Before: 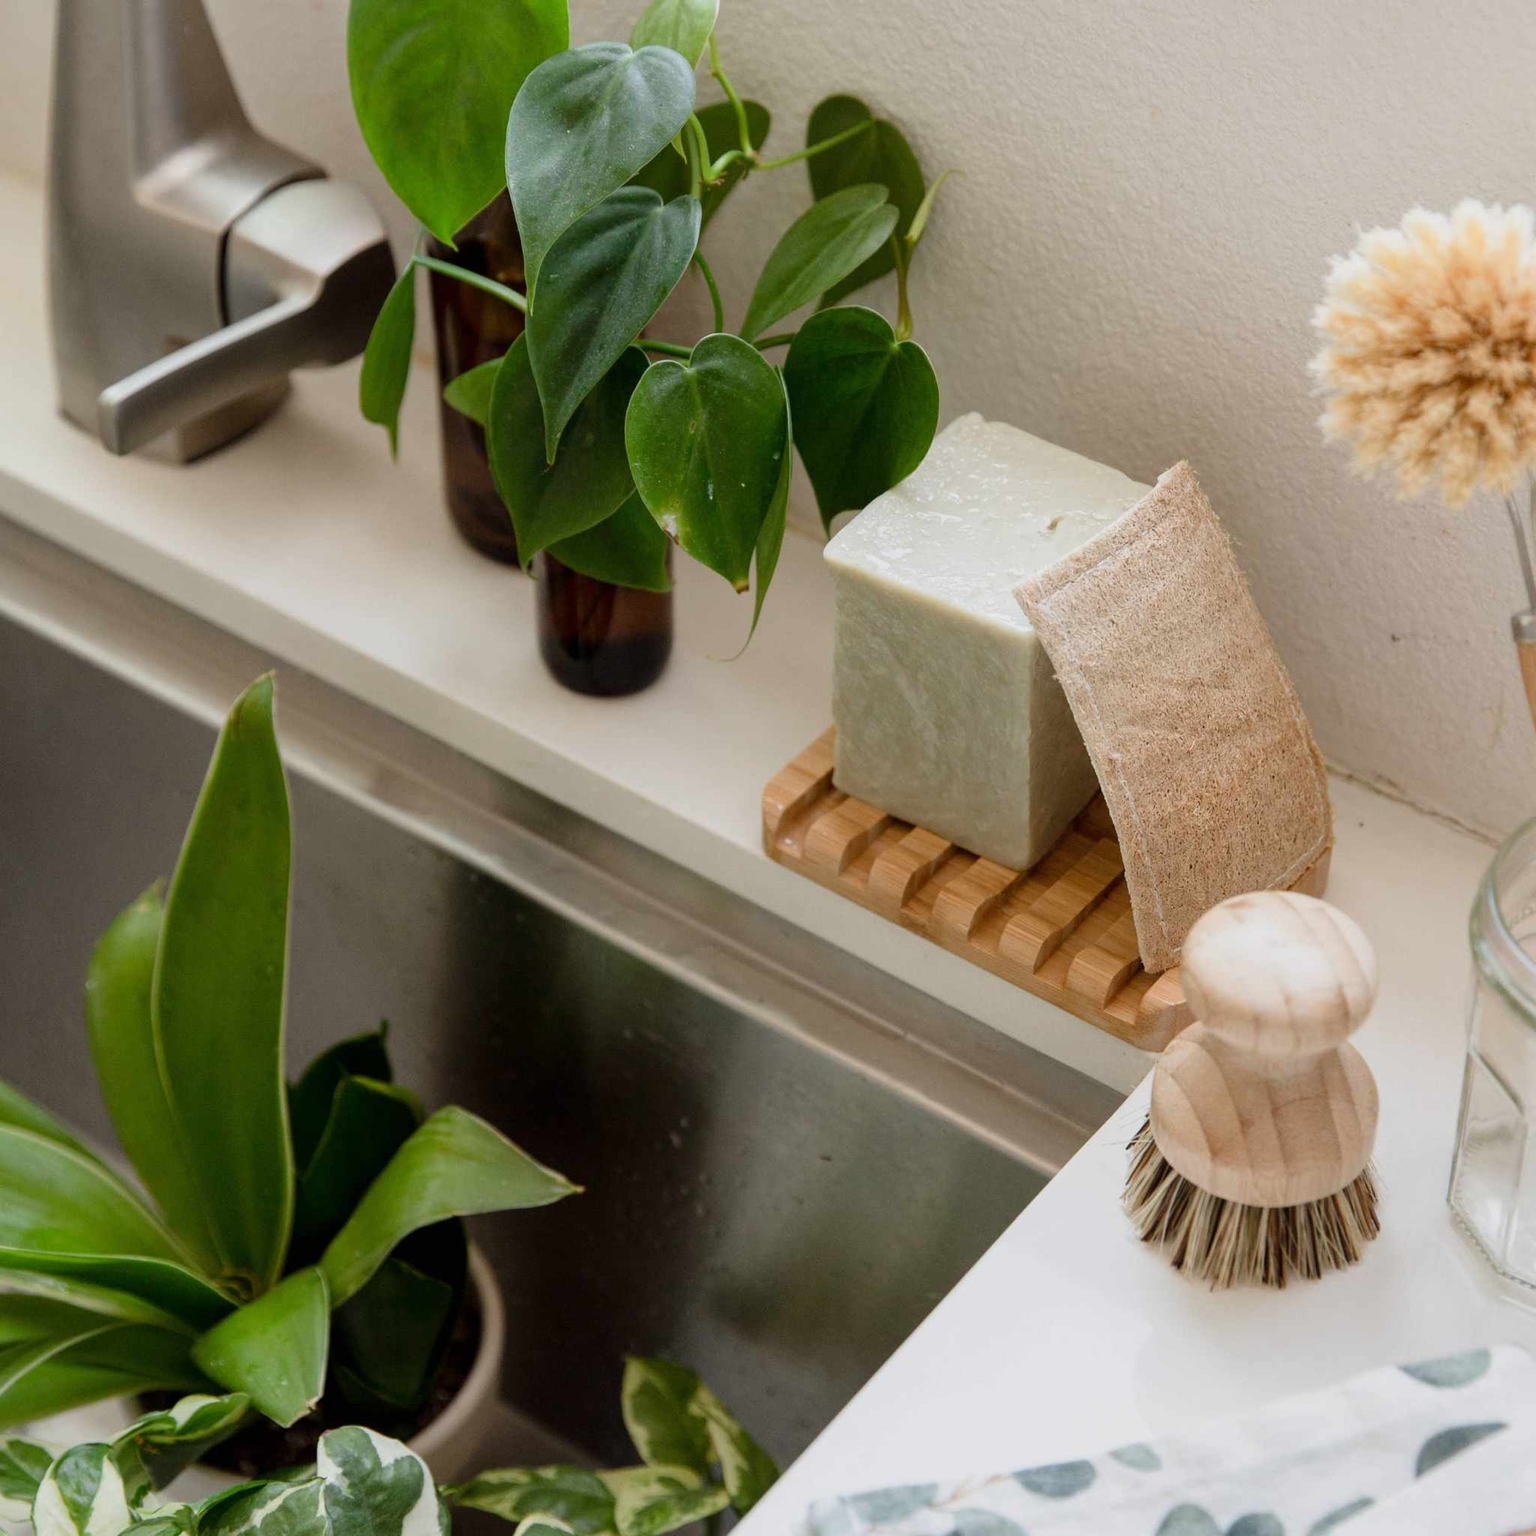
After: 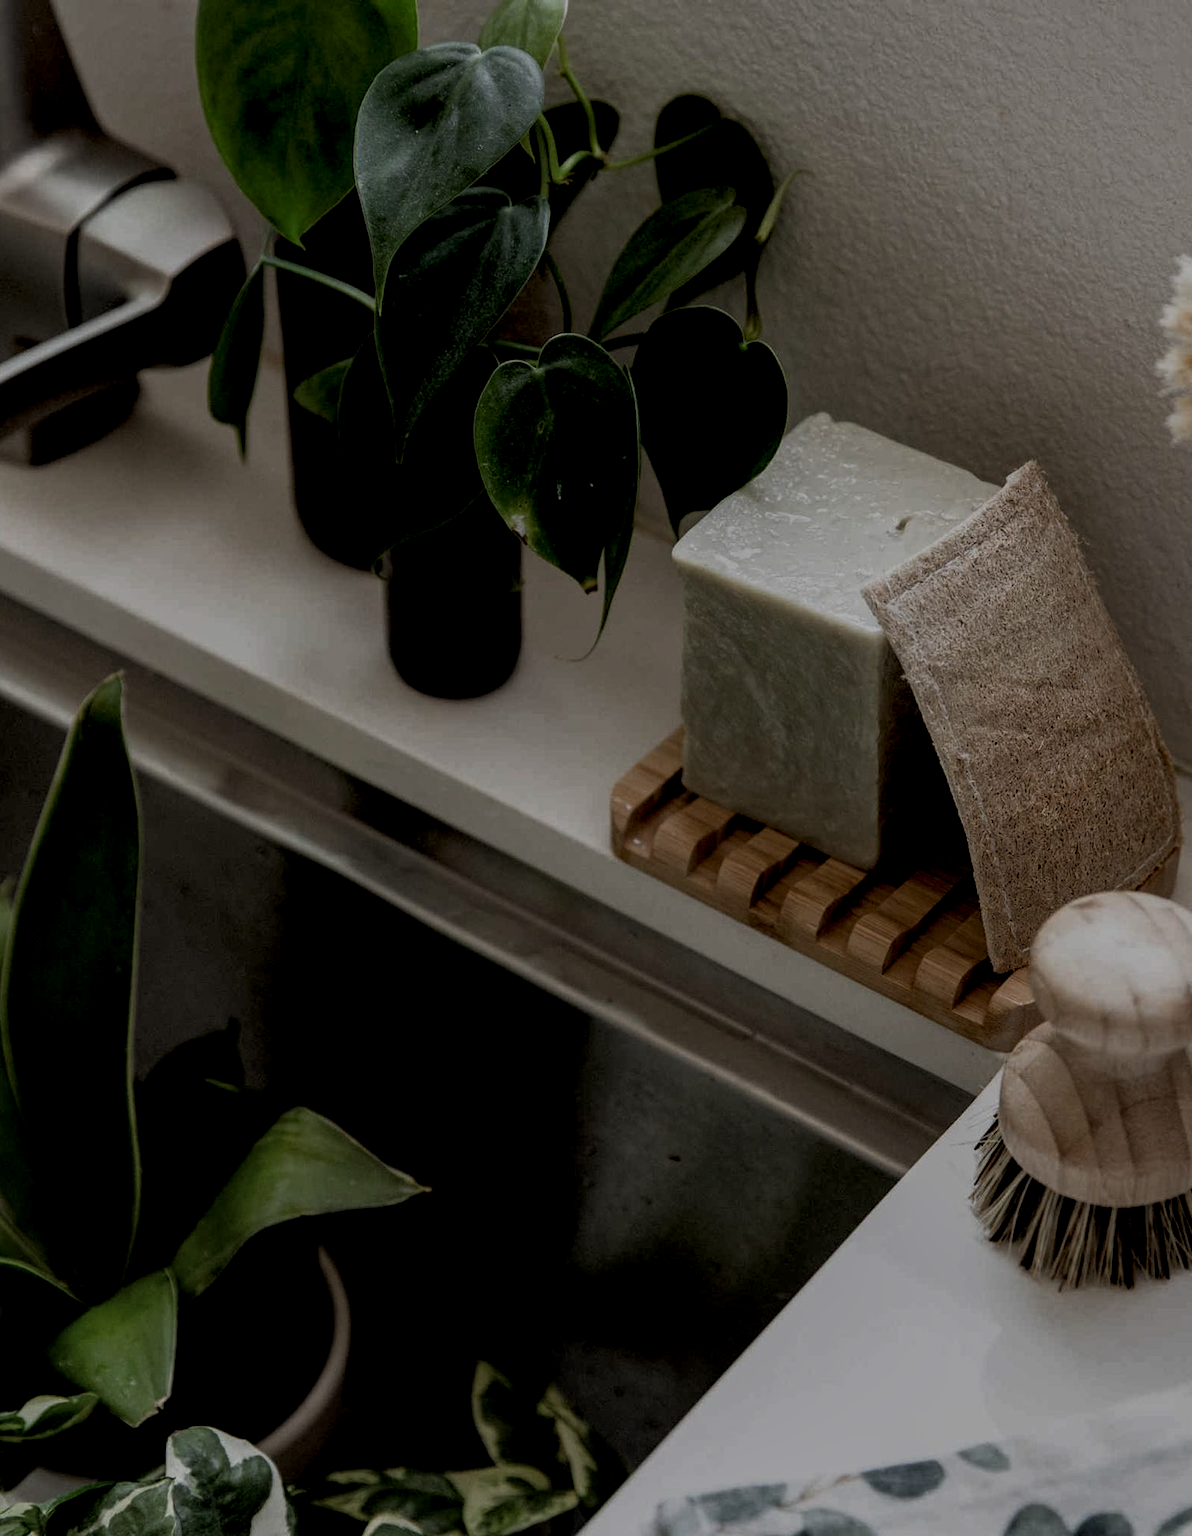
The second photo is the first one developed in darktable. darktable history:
filmic rgb: middle gray luminance 28.86%, black relative exposure -10.34 EV, white relative exposure 5.49 EV, target black luminance 0%, hardness 3.95, latitude 1.79%, contrast 1.128, highlights saturation mix 6.02%, shadows ↔ highlights balance 15.35%, iterations of high-quality reconstruction 10
tone equalizer: -8 EV -2 EV, -7 EV -1.99 EV, -6 EV -1.99 EV, -5 EV -1.99 EV, -4 EV -1.99 EV, -3 EV -1.97 EV, -2 EV -1.98 EV, -1 EV -1.62 EV, +0 EV -1.99 EV, edges refinement/feathering 500, mask exposure compensation -1.57 EV, preserve details no
local contrast: detail 160%
crop: left 9.884%, right 12.441%
